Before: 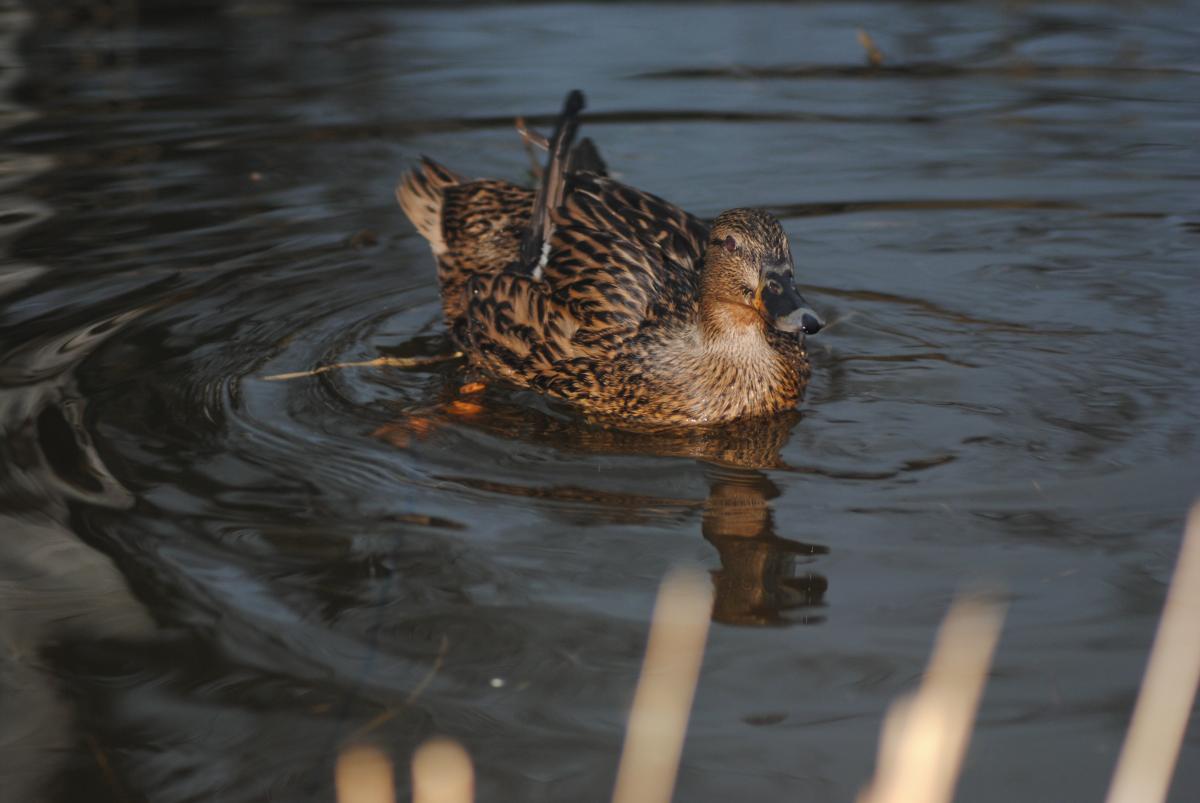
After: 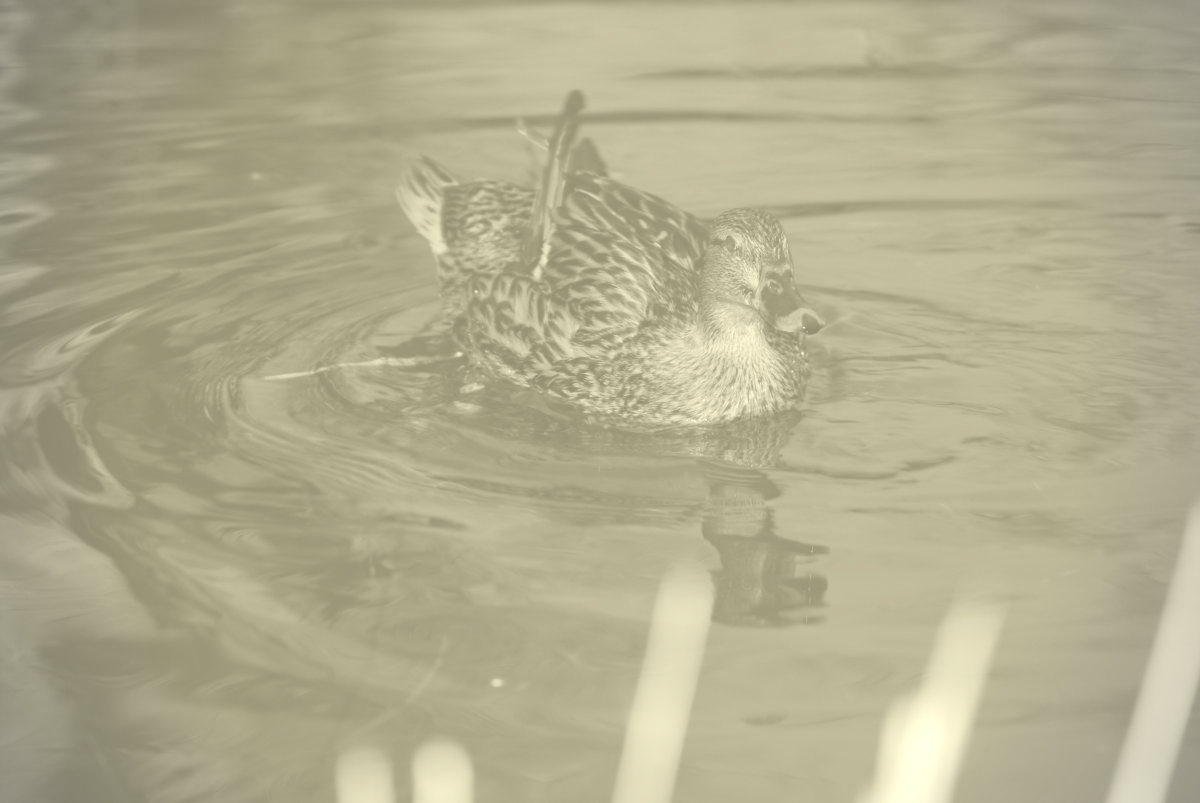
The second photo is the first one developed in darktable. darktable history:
colorize: hue 43.2°, saturation 40%, version 1
vignetting: fall-off radius 45%, brightness -0.33
